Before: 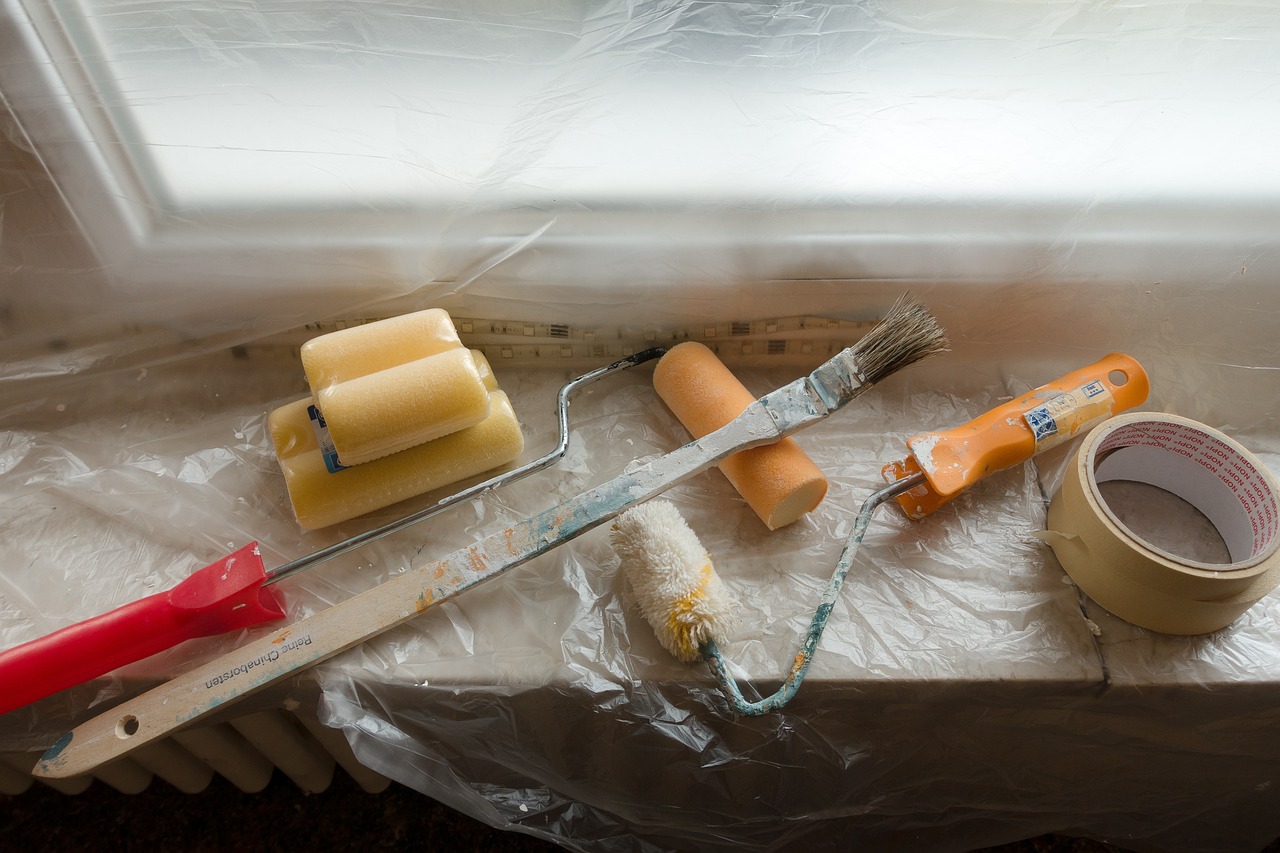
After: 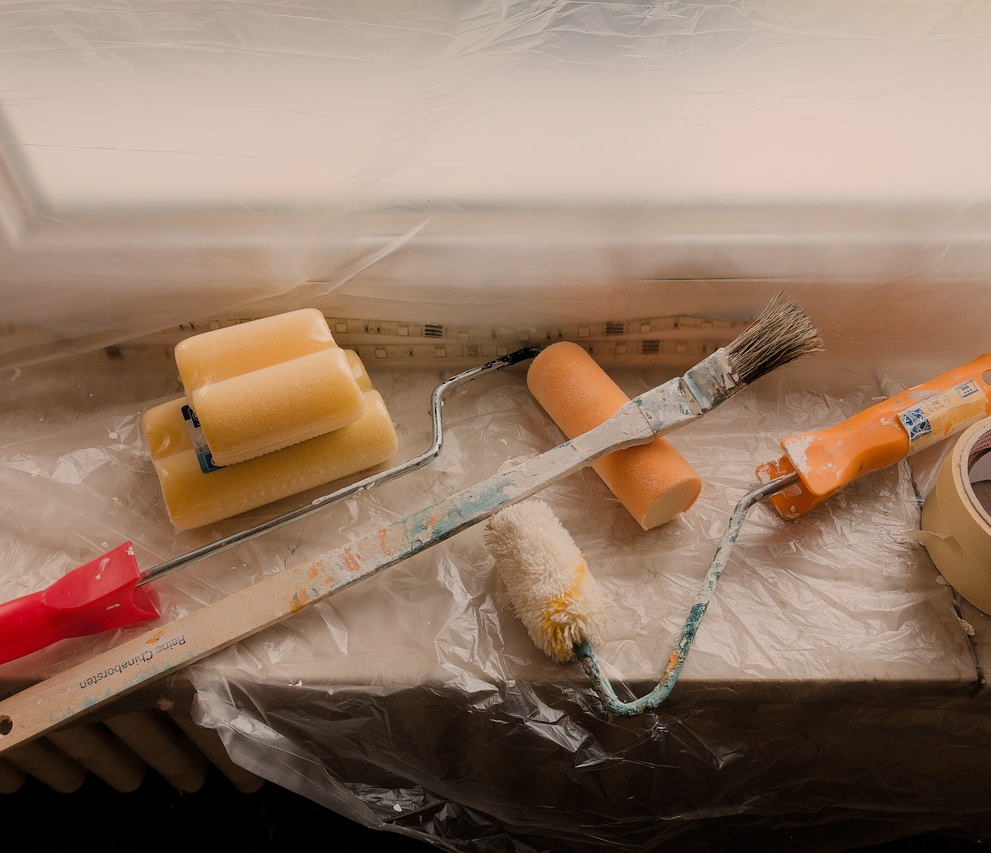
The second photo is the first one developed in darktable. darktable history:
white balance: red 1.127, blue 0.943
crop: left 9.88%, right 12.664%
filmic rgb: black relative exposure -7.15 EV, white relative exposure 5.36 EV, hardness 3.02, color science v6 (2022)
